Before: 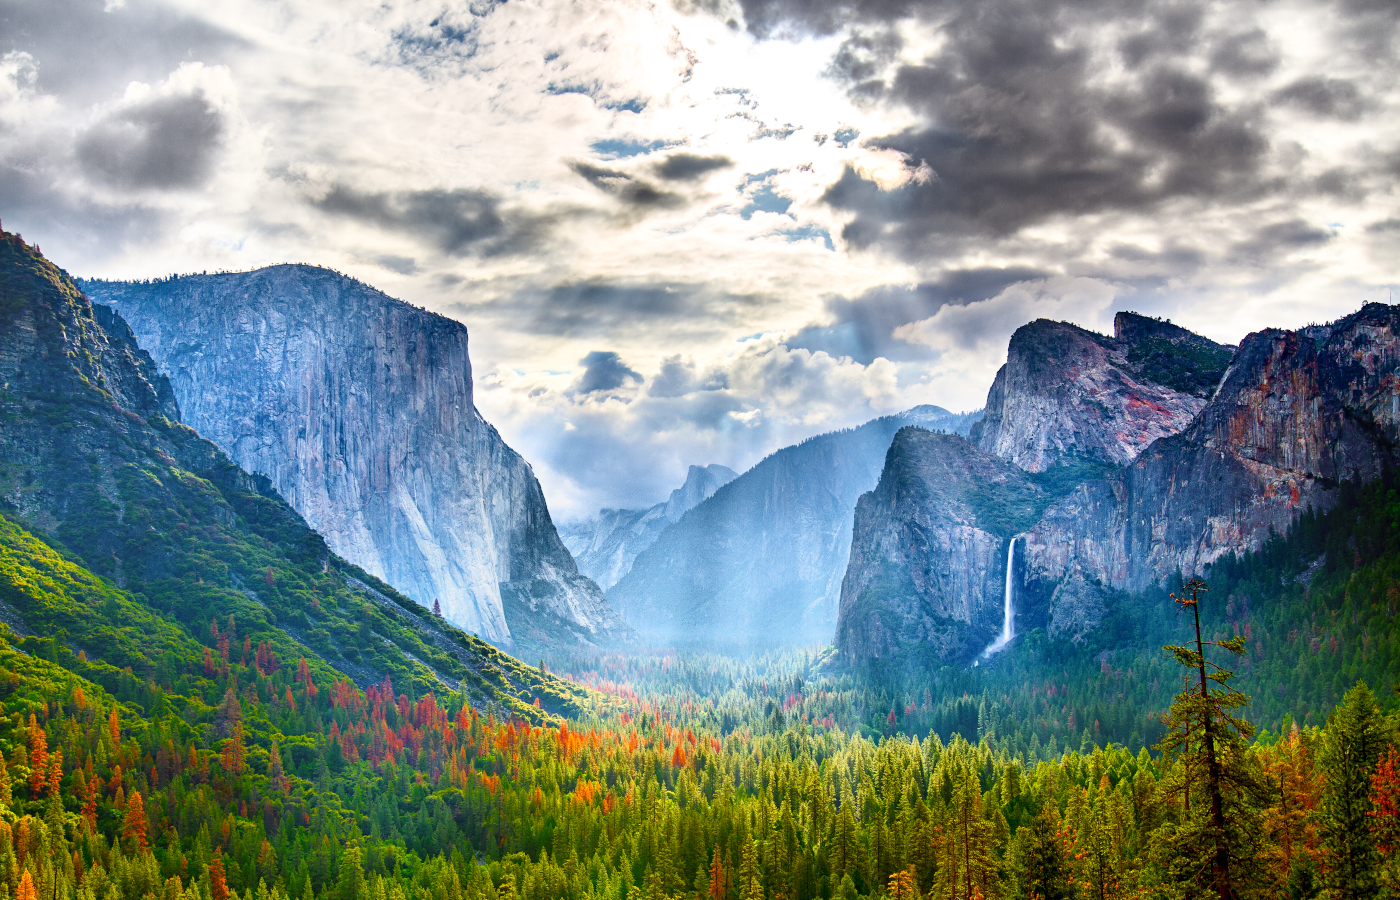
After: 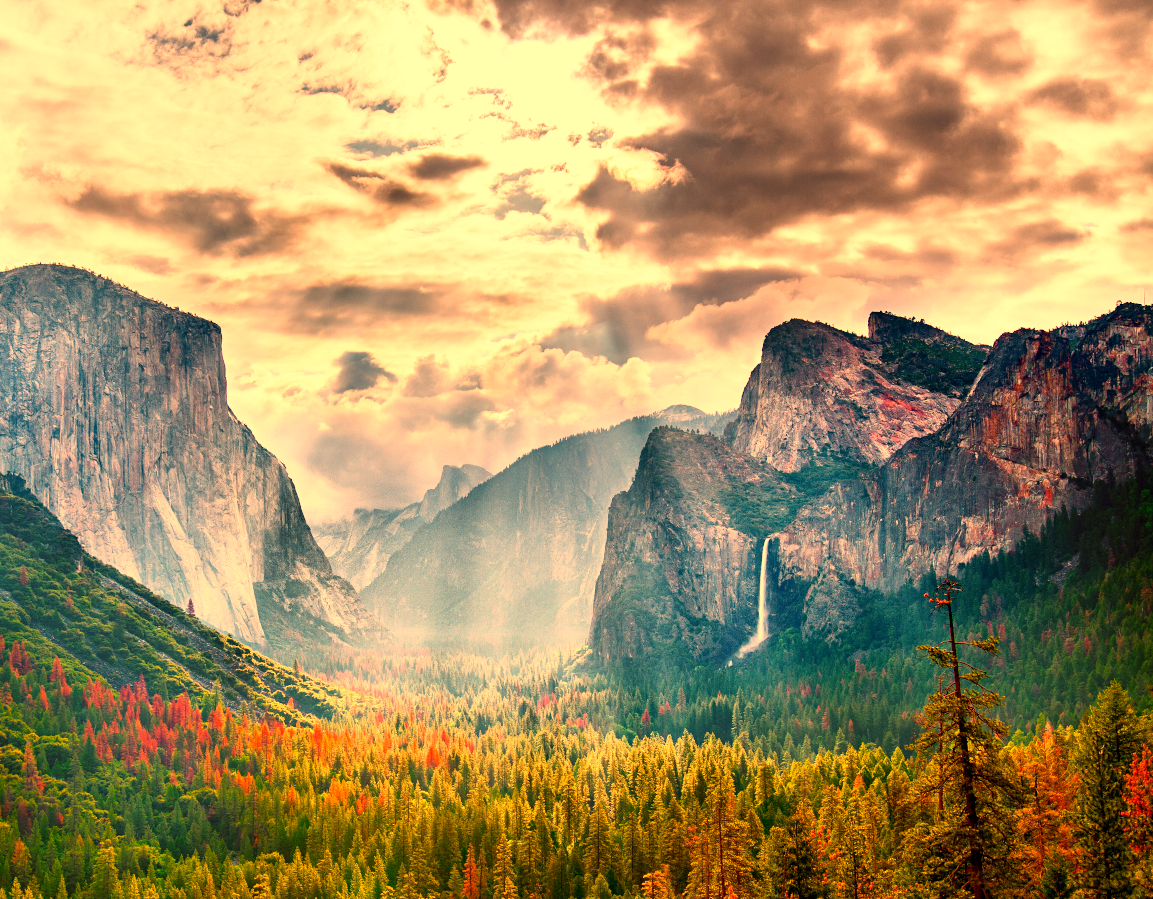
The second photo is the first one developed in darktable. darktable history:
crop: left 17.582%, bottom 0.031%
white balance: red 1.467, blue 0.684
